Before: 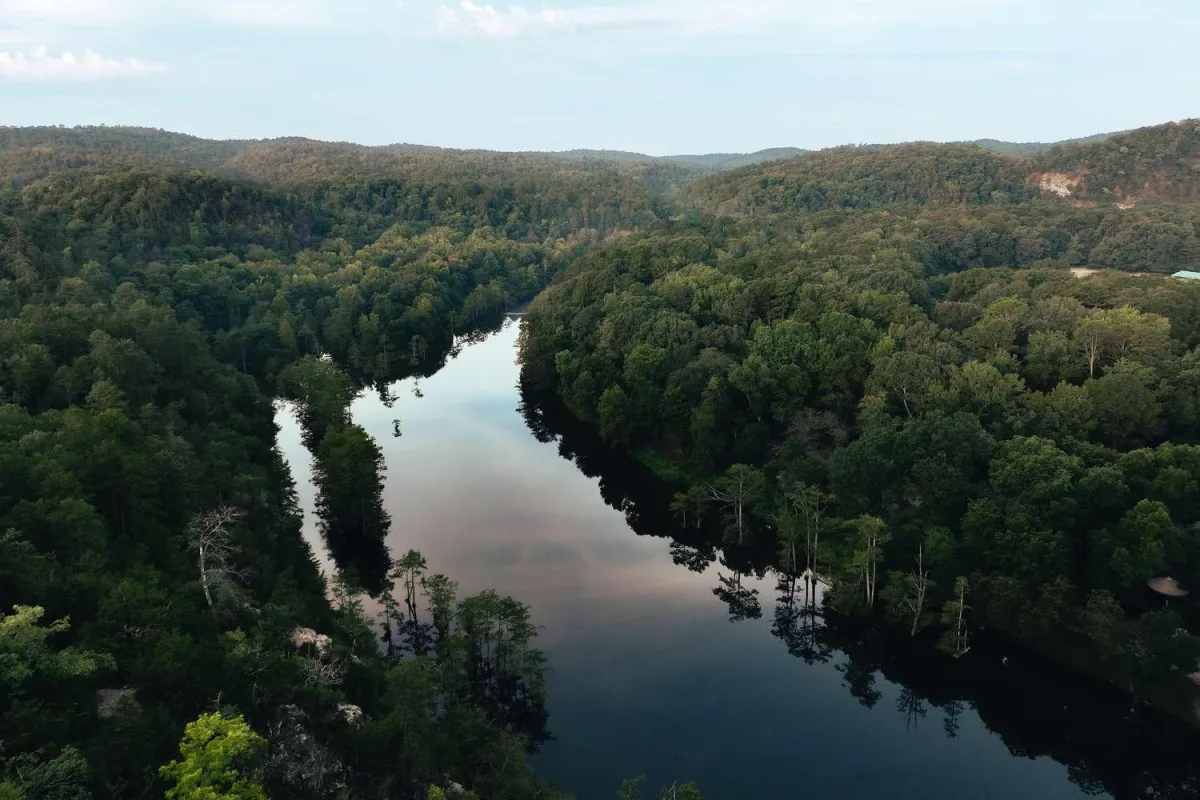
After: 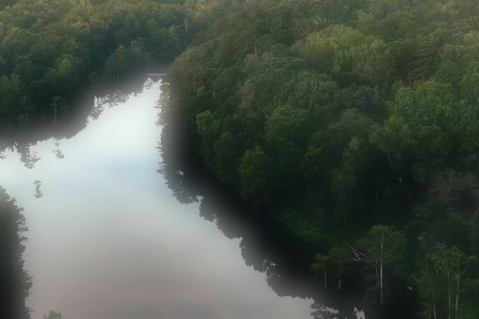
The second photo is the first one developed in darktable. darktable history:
crop: left 30%, top 30%, right 30%, bottom 30%
soften: on, module defaults
